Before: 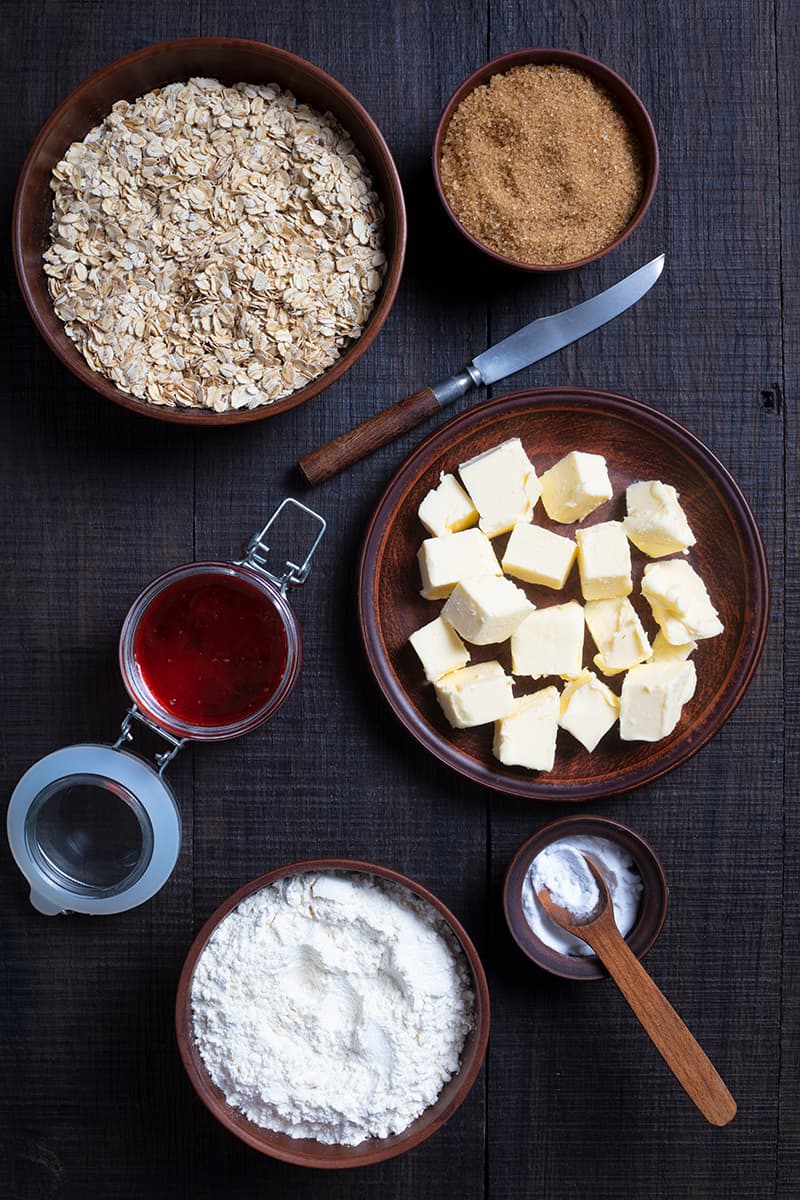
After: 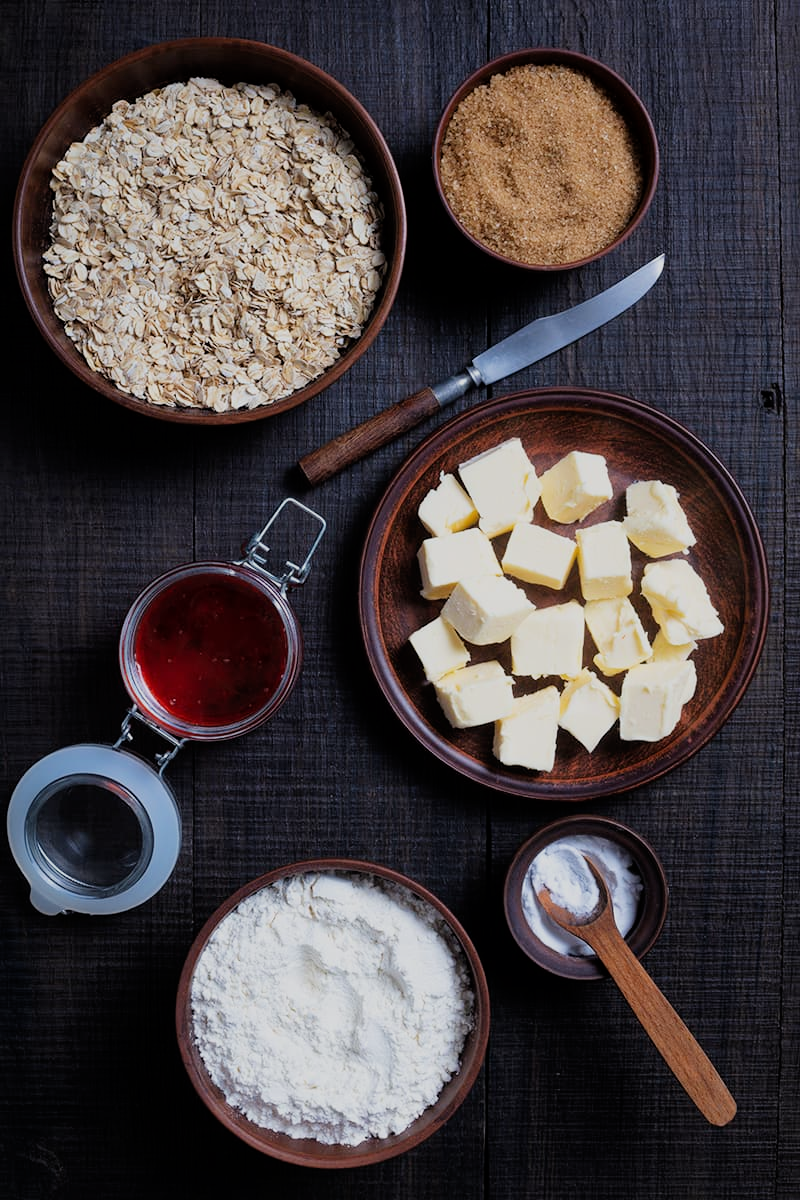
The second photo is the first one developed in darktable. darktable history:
filmic rgb: black relative exposure -7.98 EV, white relative exposure 3.97 EV, hardness 4.17, contrast 0.993
